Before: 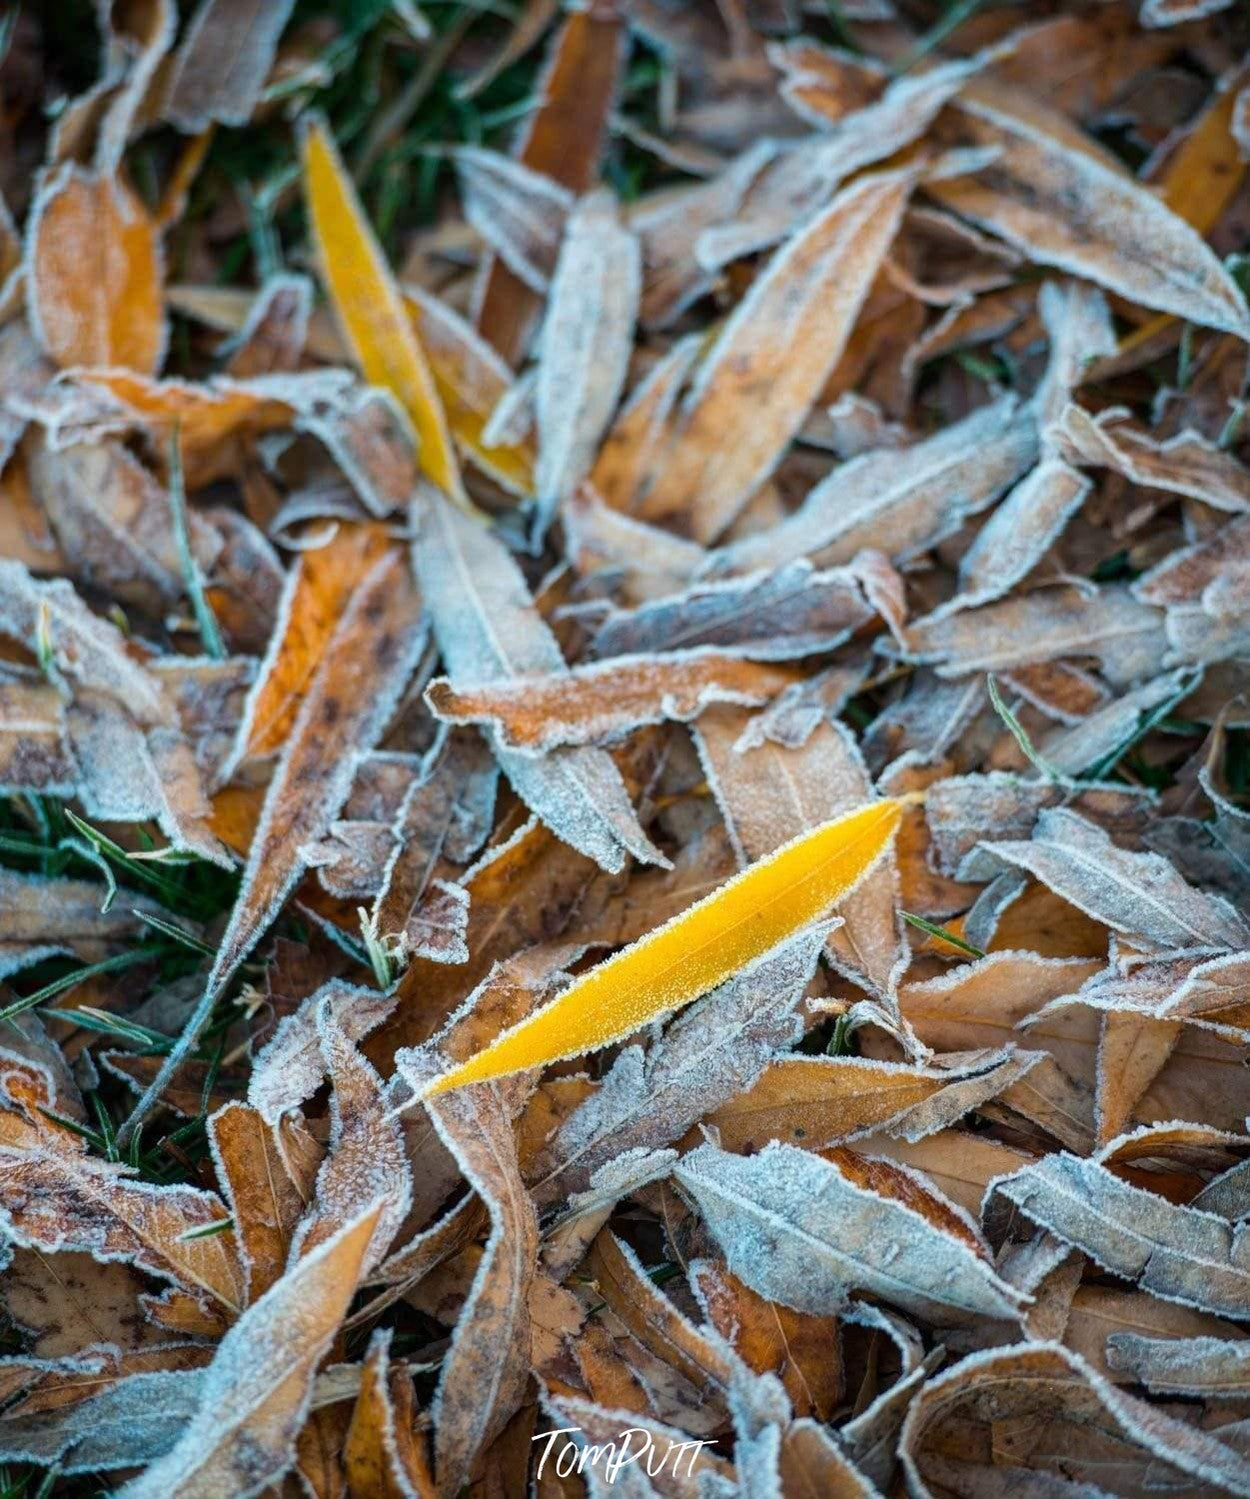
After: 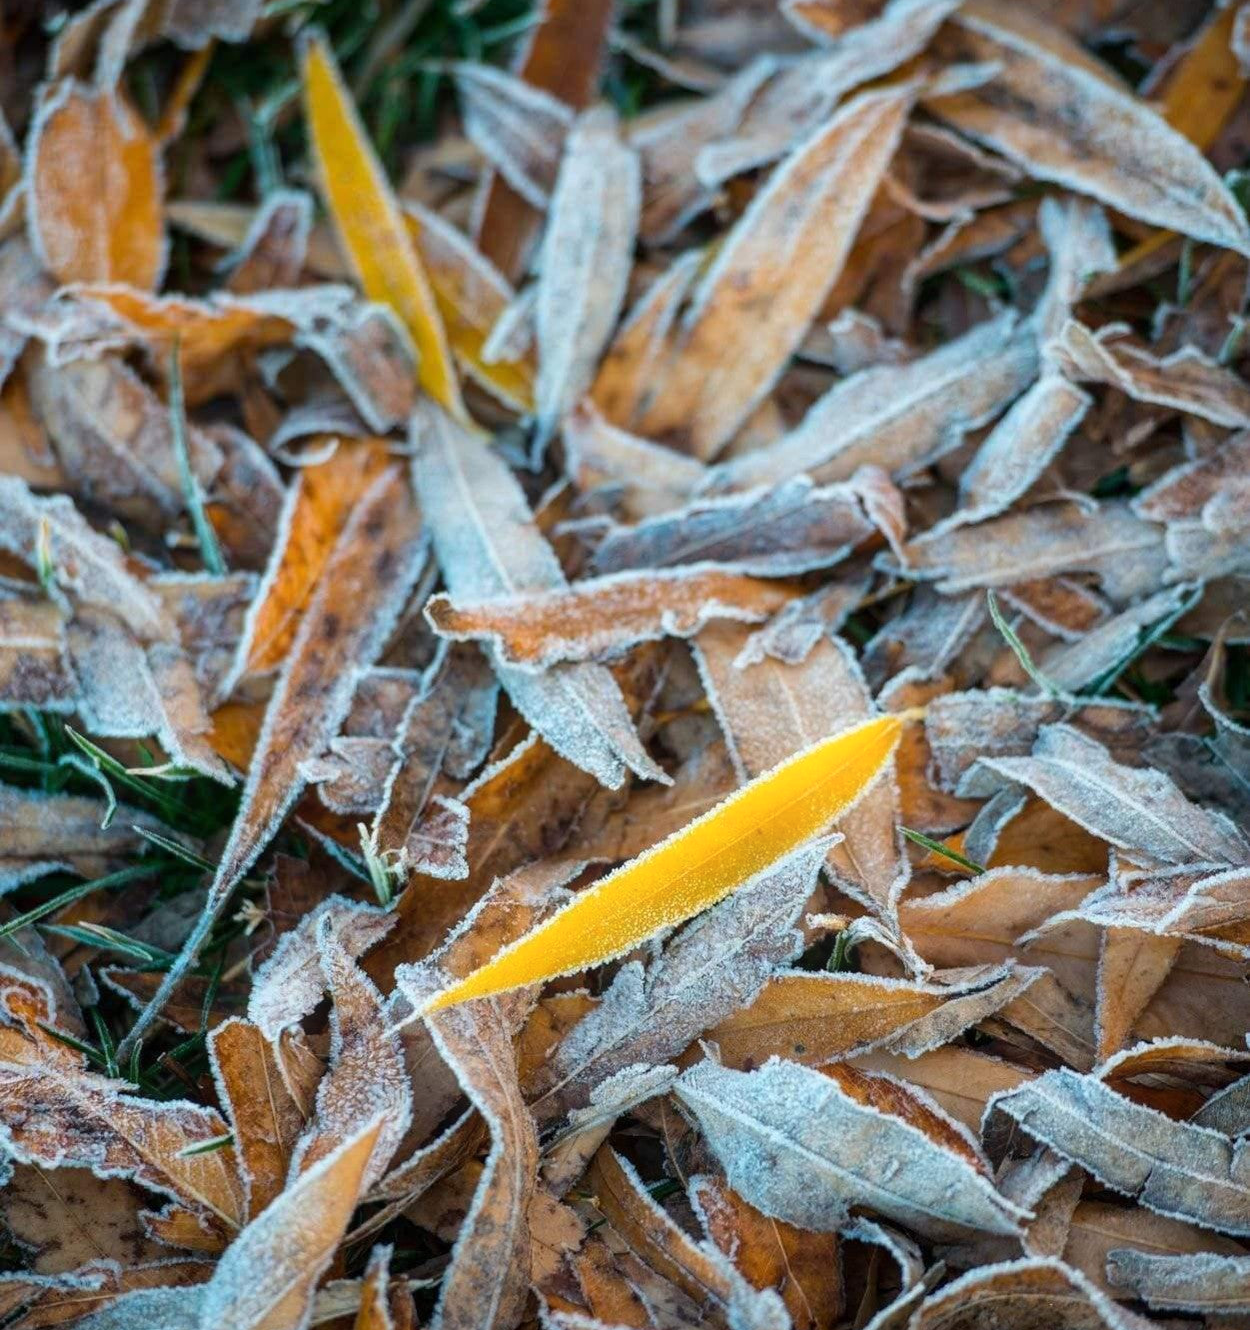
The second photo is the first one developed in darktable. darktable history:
bloom: size 5%, threshold 95%, strength 15%
crop and rotate: top 5.609%, bottom 5.609%
